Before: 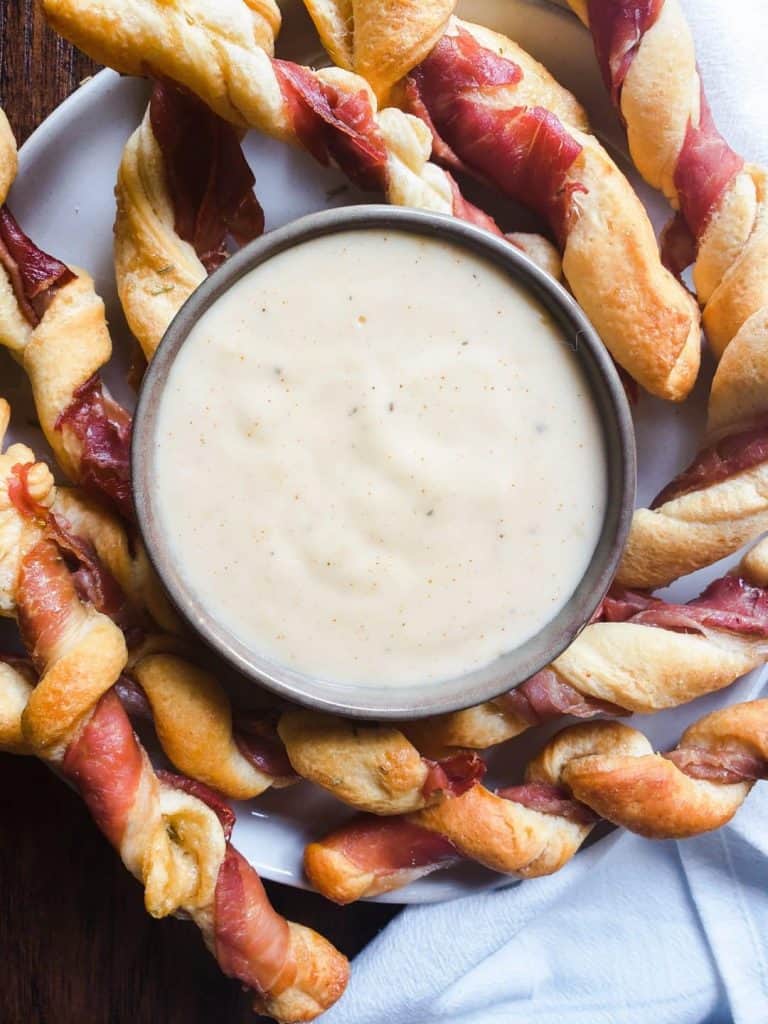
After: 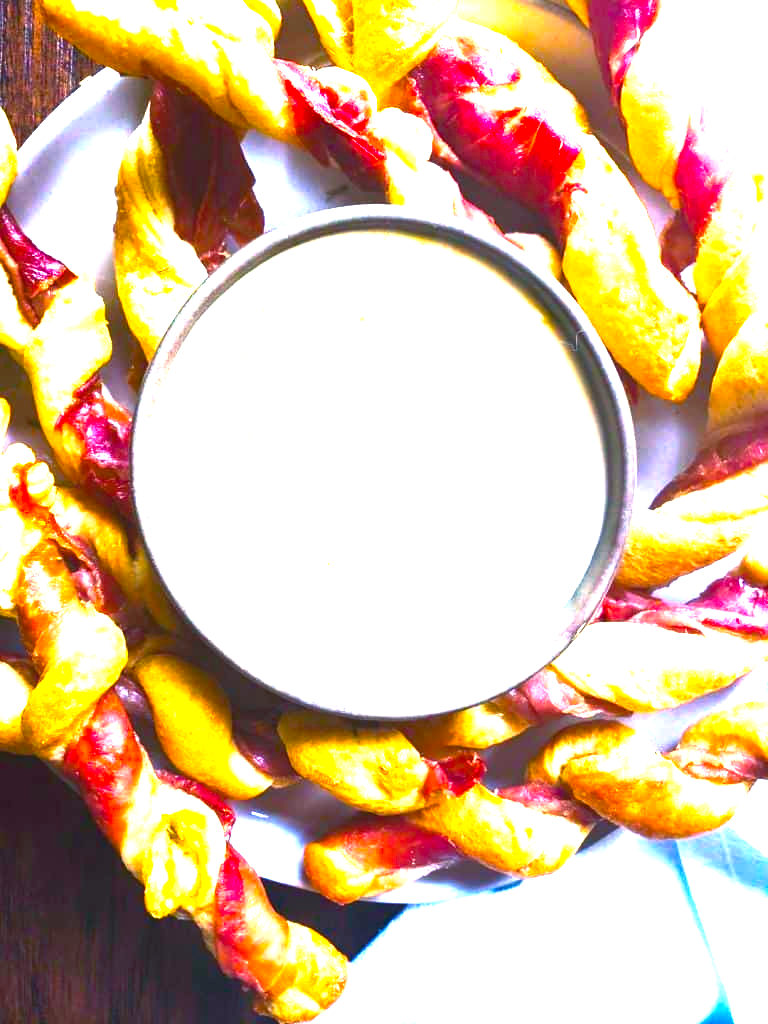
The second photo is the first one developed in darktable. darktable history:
tone equalizer: smoothing diameter 24.86%, edges refinement/feathering 11.66, preserve details guided filter
contrast brightness saturation: contrast -0.179, saturation 0.187
color balance rgb: shadows lift › chroma 7.16%, shadows lift › hue 243.92°, perceptual saturation grading › global saturation 20%, perceptual saturation grading › highlights -49.261%, perceptual saturation grading › shadows 25.561%, perceptual brilliance grading › global brilliance 34.294%, perceptual brilliance grading › highlights 49.625%, perceptual brilliance grading › mid-tones 59.177%, perceptual brilliance grading › shadows 34.497%, global vibrance 20%
